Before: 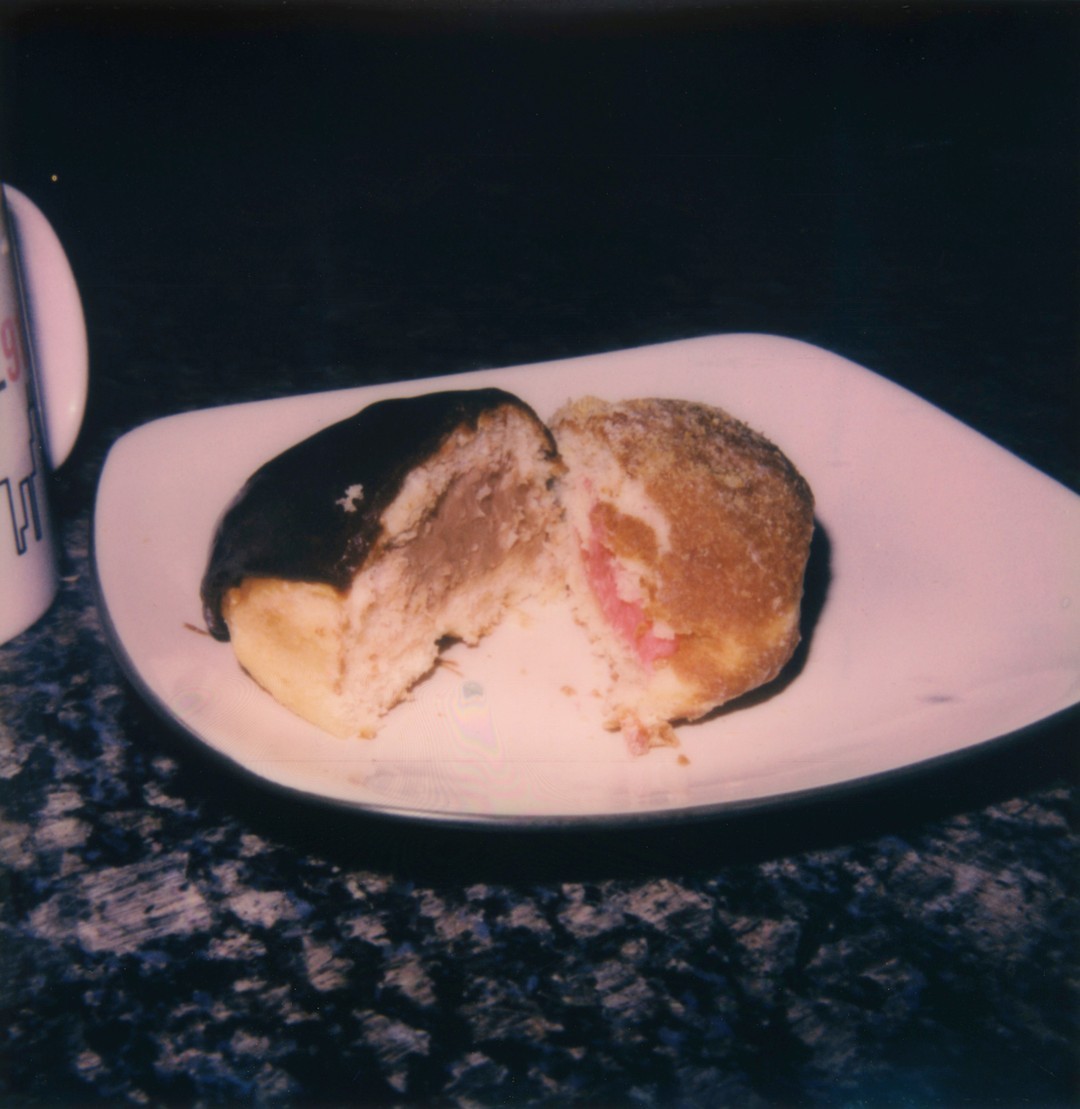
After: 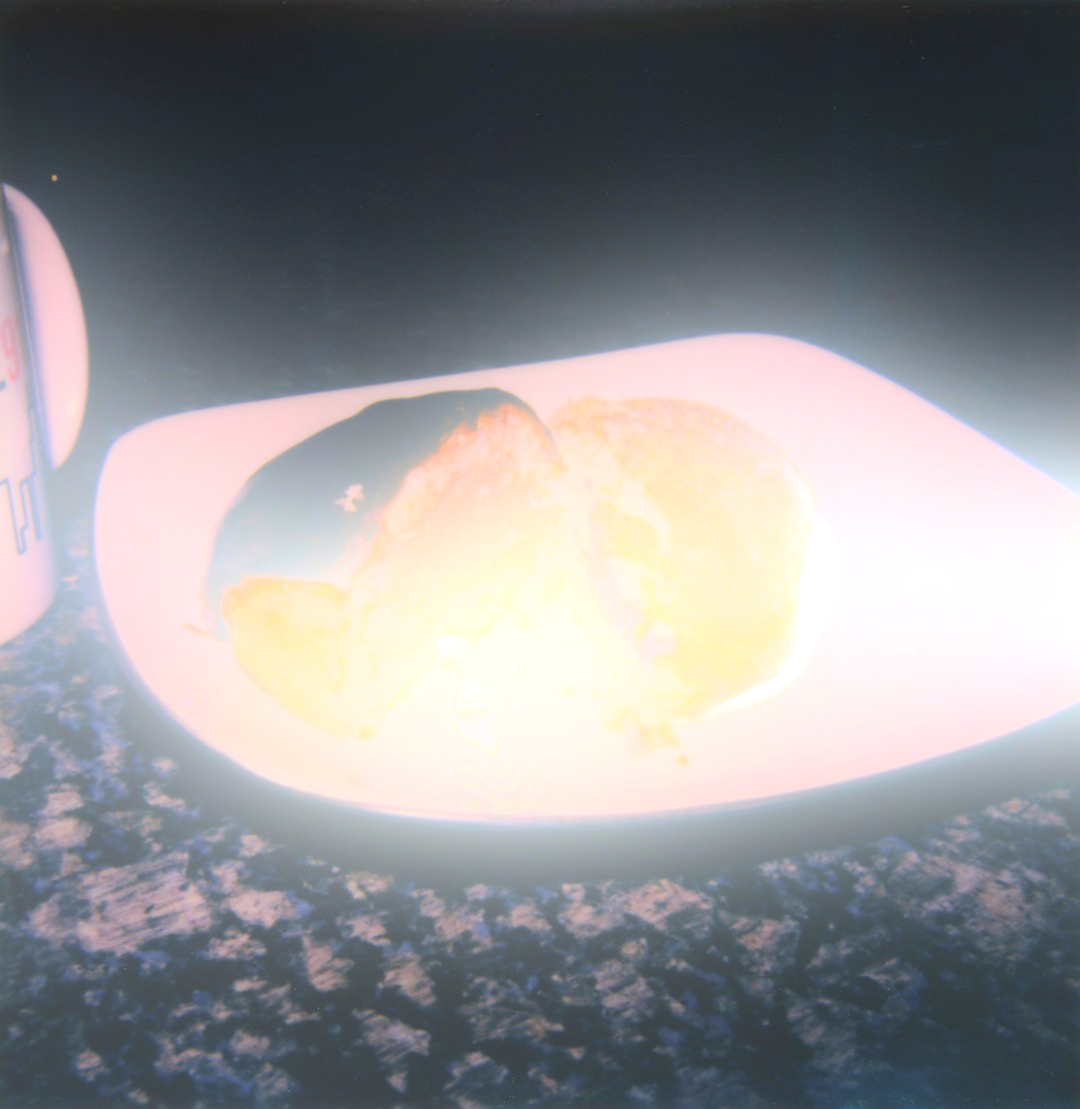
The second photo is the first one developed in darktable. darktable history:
shadows and highlights: radius 331.84, shadows 53.55, highlights -100, compress 94.63%, highlights color adjustment 73.23%, soften with gaussian
bloom: size 25%, threshold 5%, strength 90%
local contrast: mode bilateral grid, contrast 20, coarseness 50, detail 120%, midtone range 0.2
